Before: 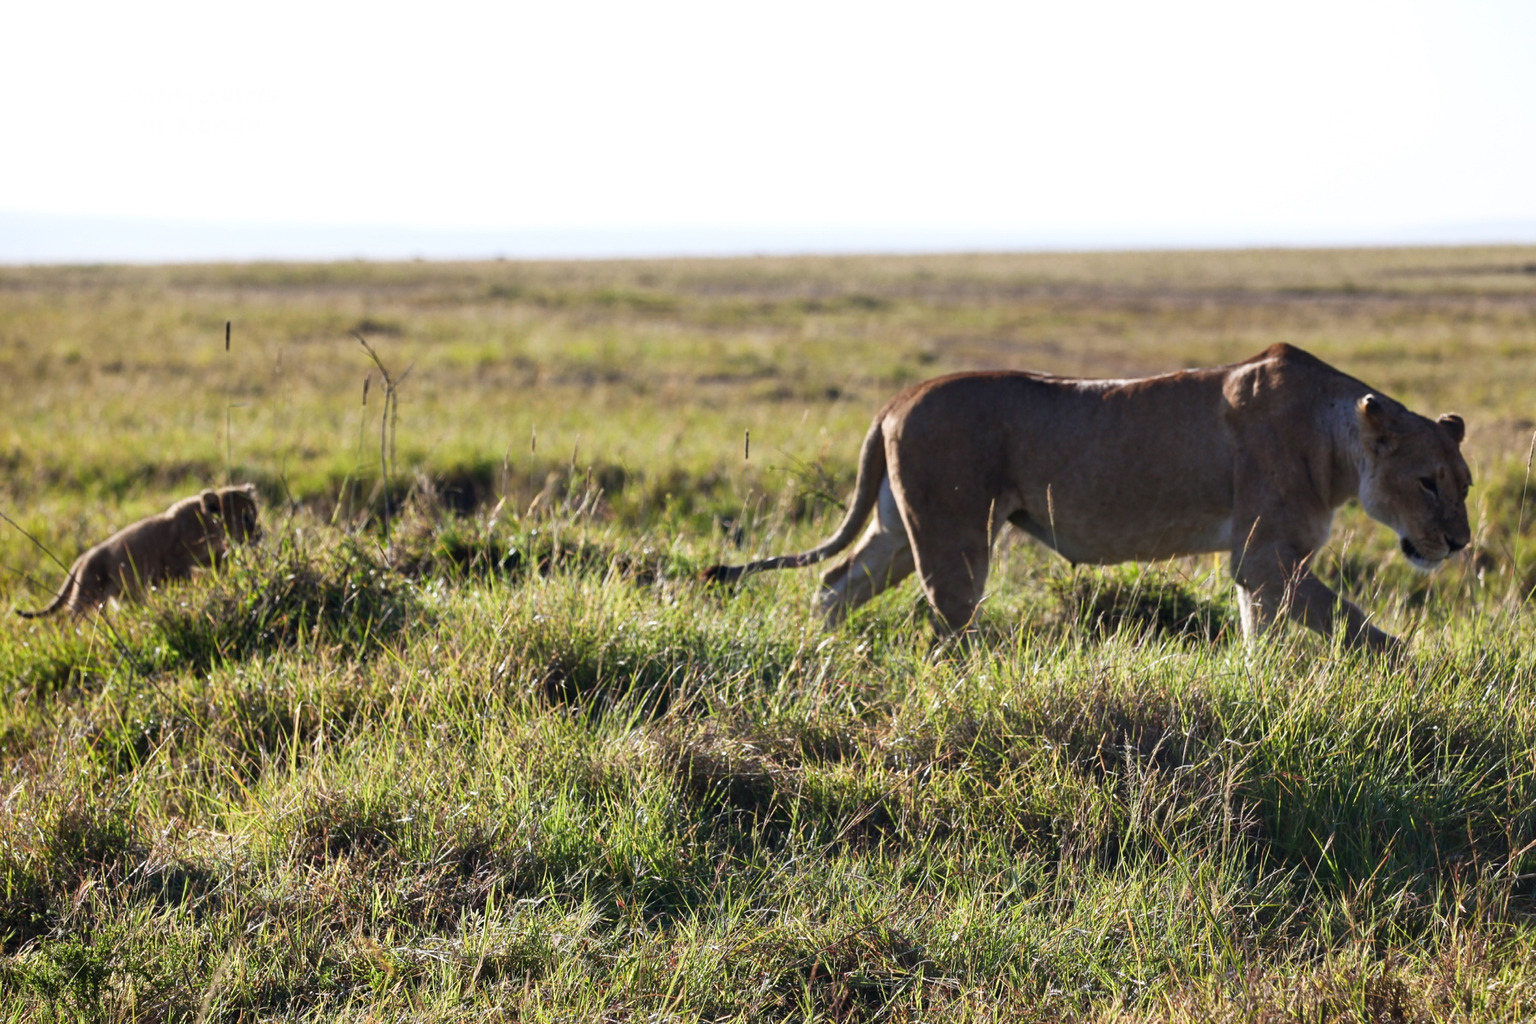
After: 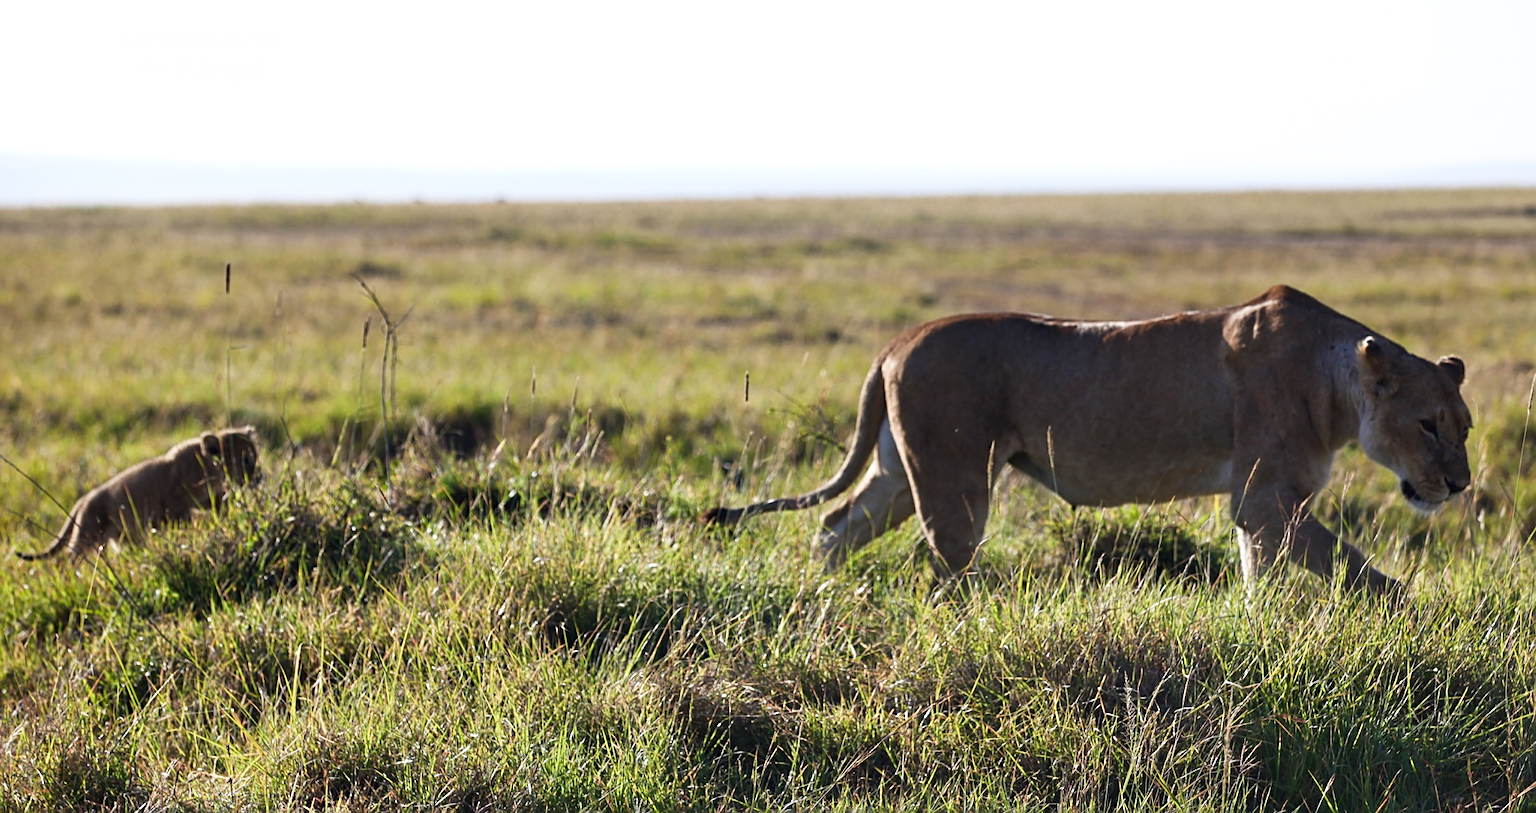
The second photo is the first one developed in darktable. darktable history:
crop and rotate: top 5.652%, bottom 14.811%
sharpen: on, module defaults
